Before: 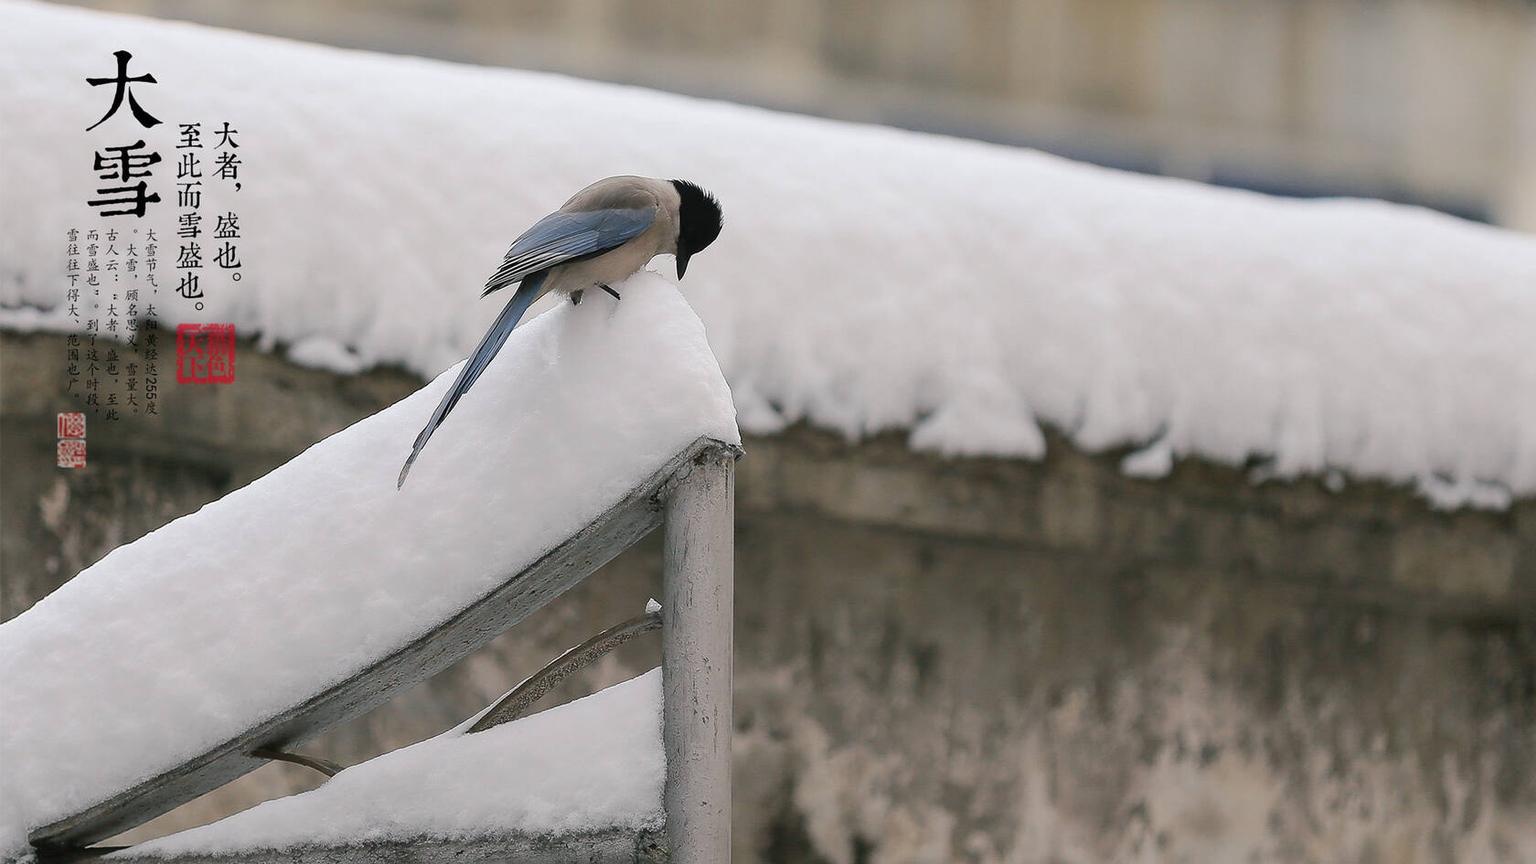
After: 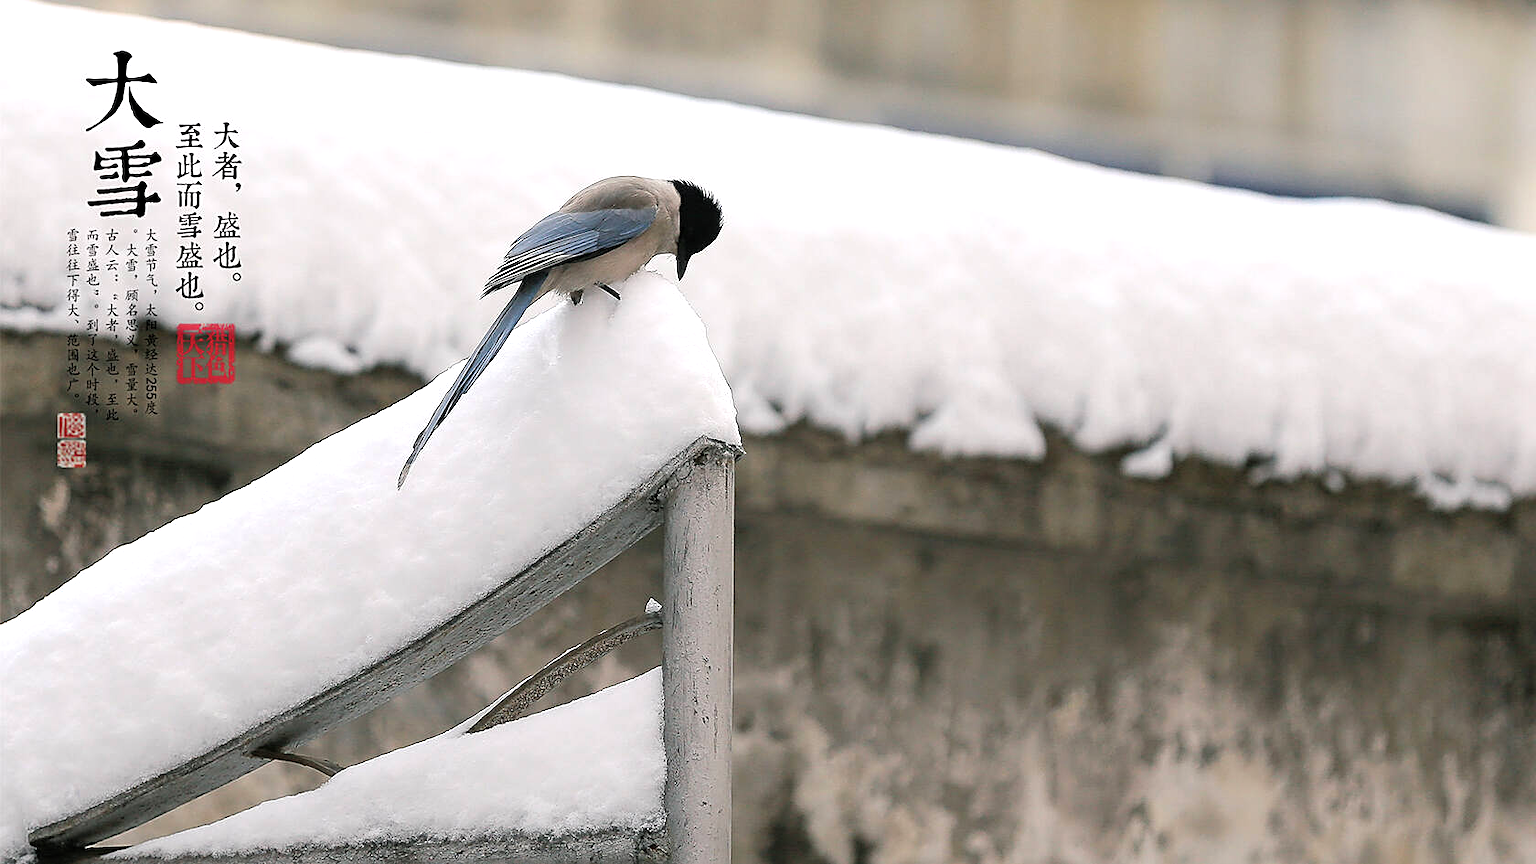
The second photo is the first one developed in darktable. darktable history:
levels: levels [0.016, 0.484, 0.953]
tone equalizer: -8 EV -0.444 EV, -7 EV -0.364 EV, -6 EV -0.363 EV, -5 EV -0.24 EV, -3 EV 0.256 EV, -2 EV 0.324 EV, -1 EV 0.4 EV, +0 EV 0.433 EV
sharpen: on, module defaults
